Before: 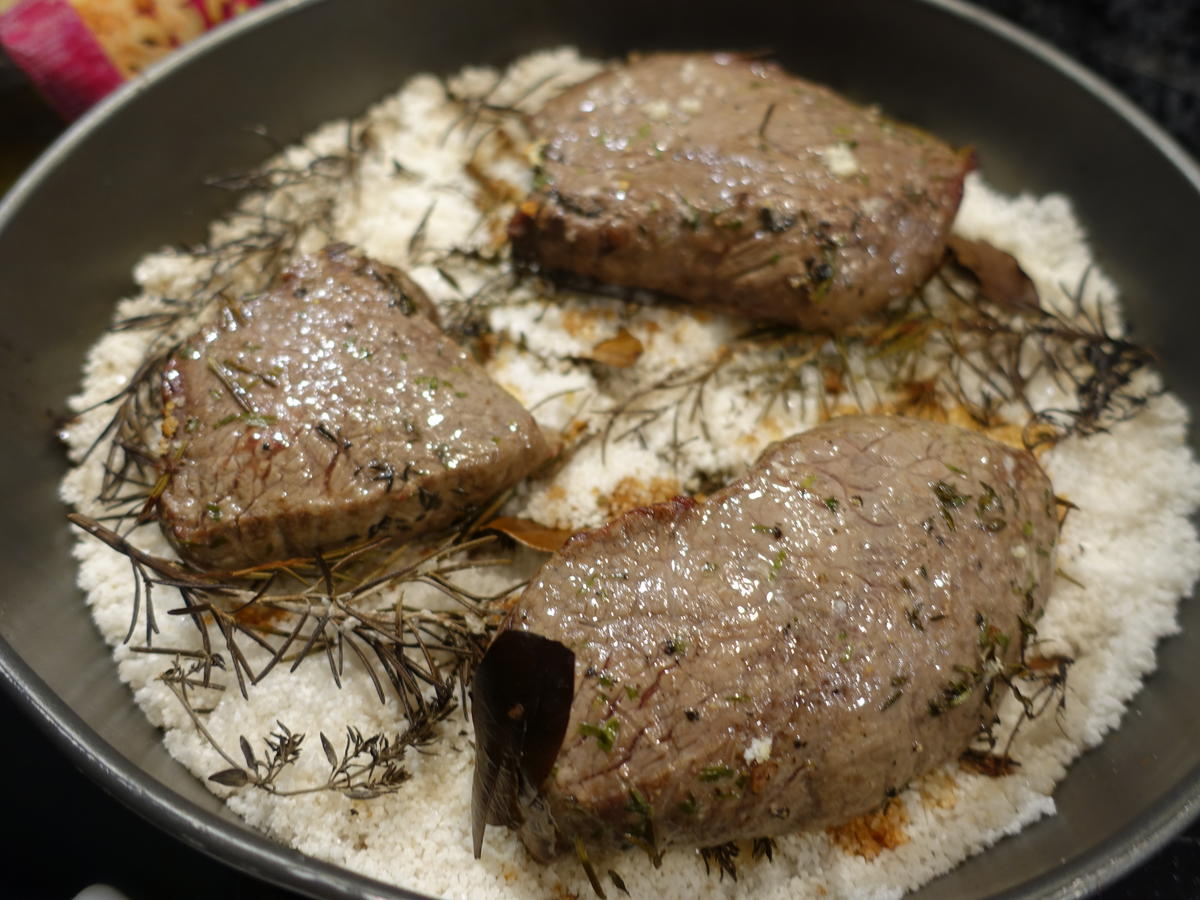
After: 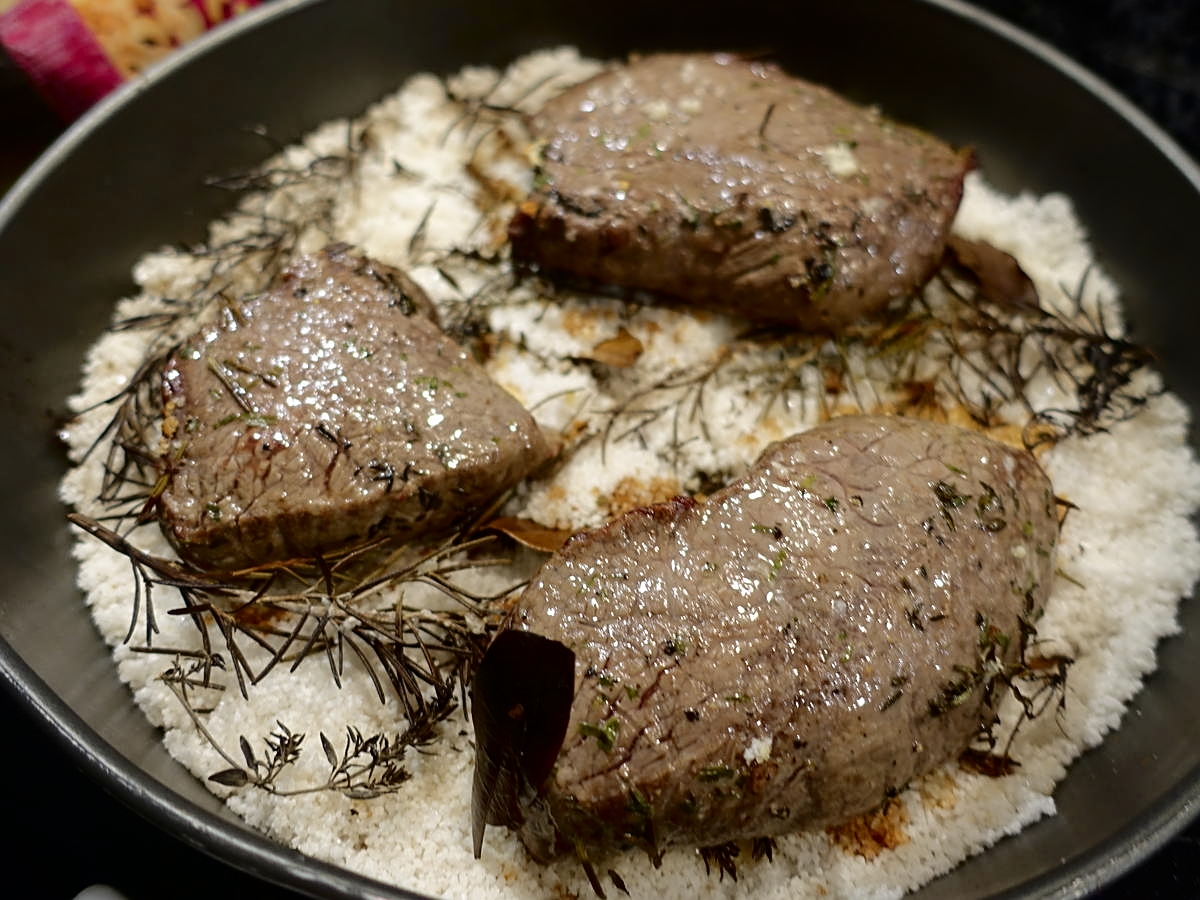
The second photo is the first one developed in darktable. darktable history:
sharpen: on, module defaults
fill light: exposure -2 EV, width 8.6
